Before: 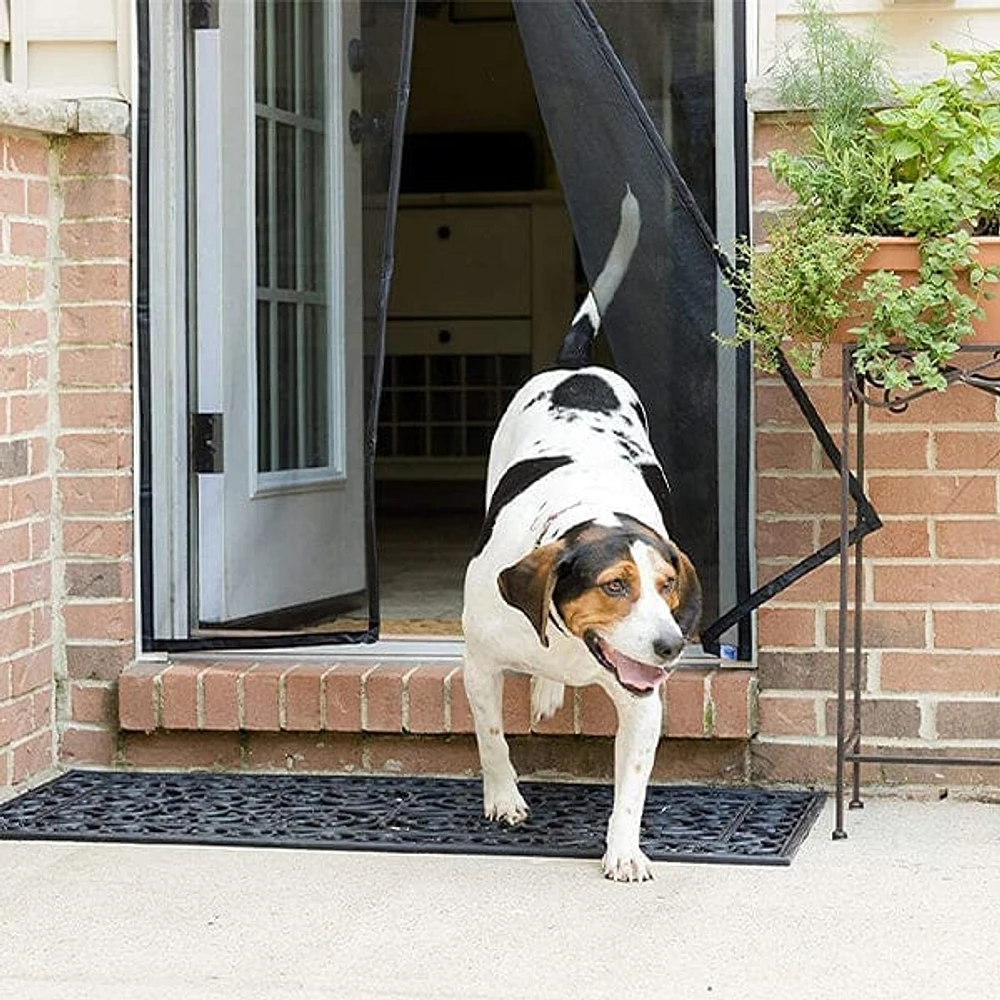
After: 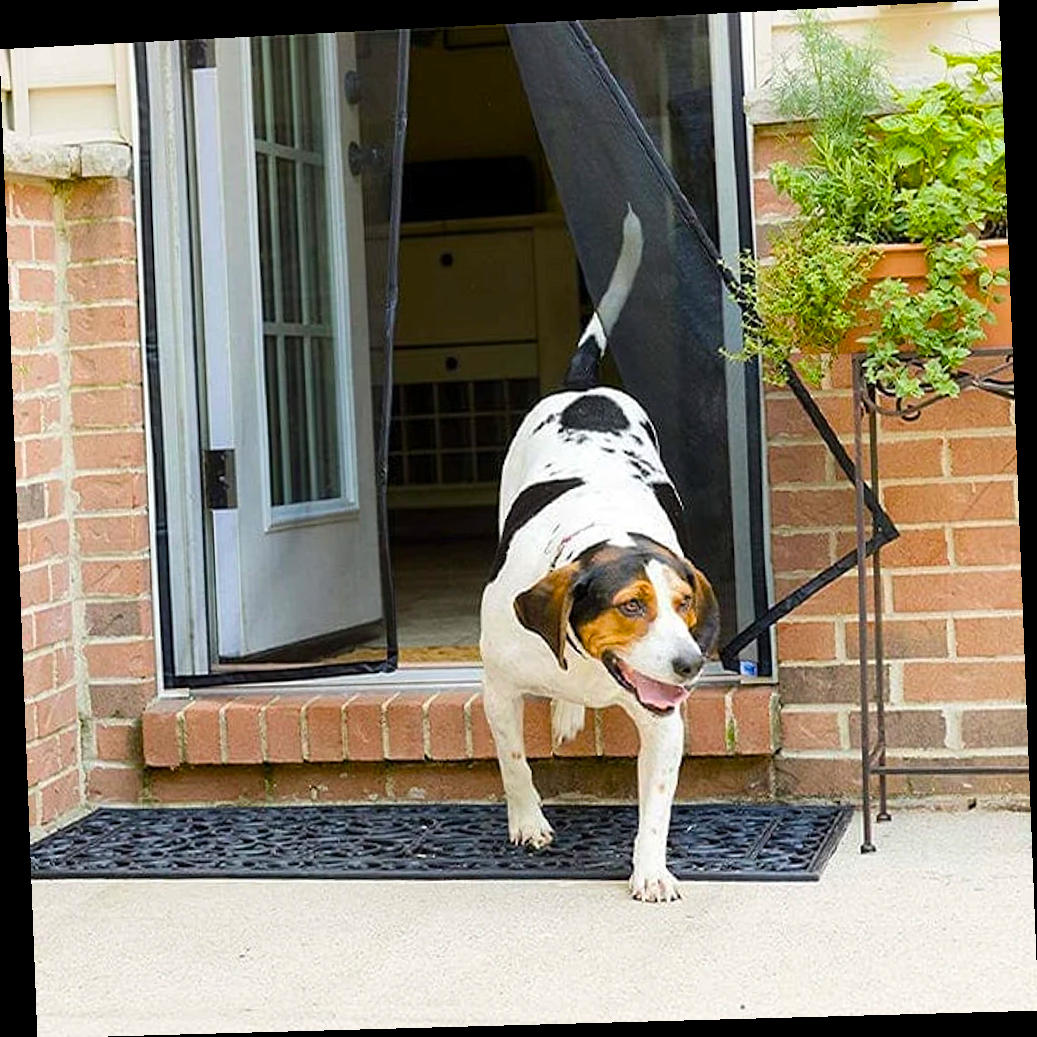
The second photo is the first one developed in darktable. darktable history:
rotate and perspective: rotation -2.22°, lens shift (horizontal) -0.022, automatic cropping off
color balance rgb: linear chroma grading › global chroma 15%, perceptual saturation grading › global saturation 30%
